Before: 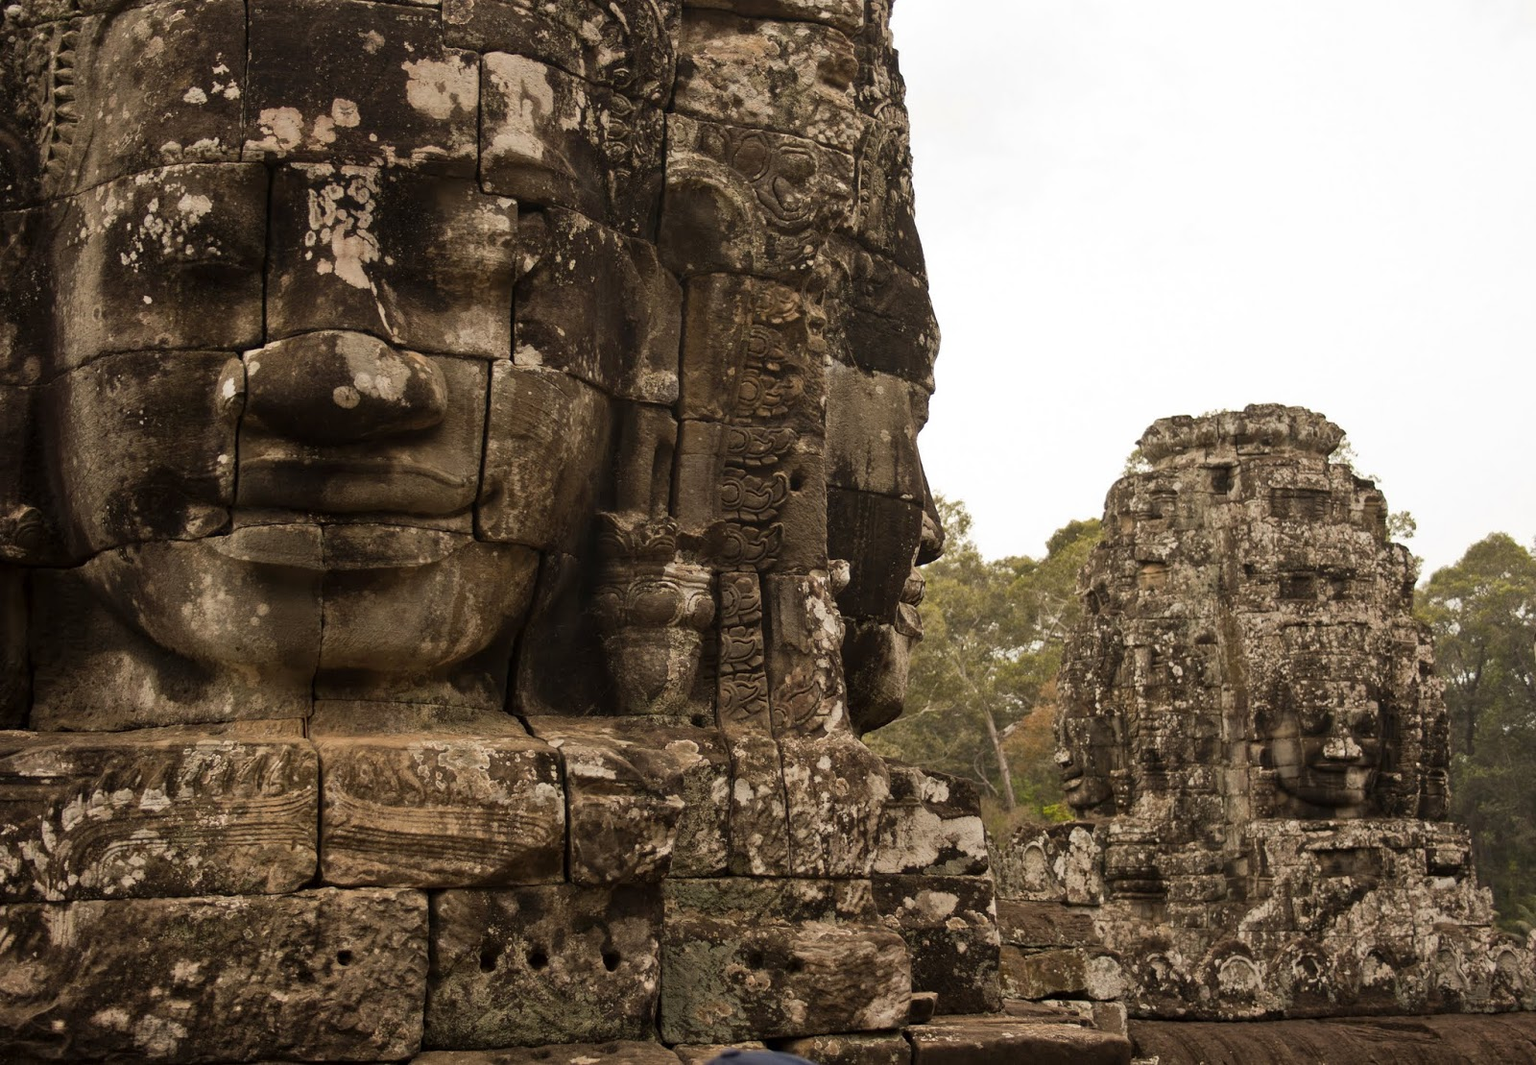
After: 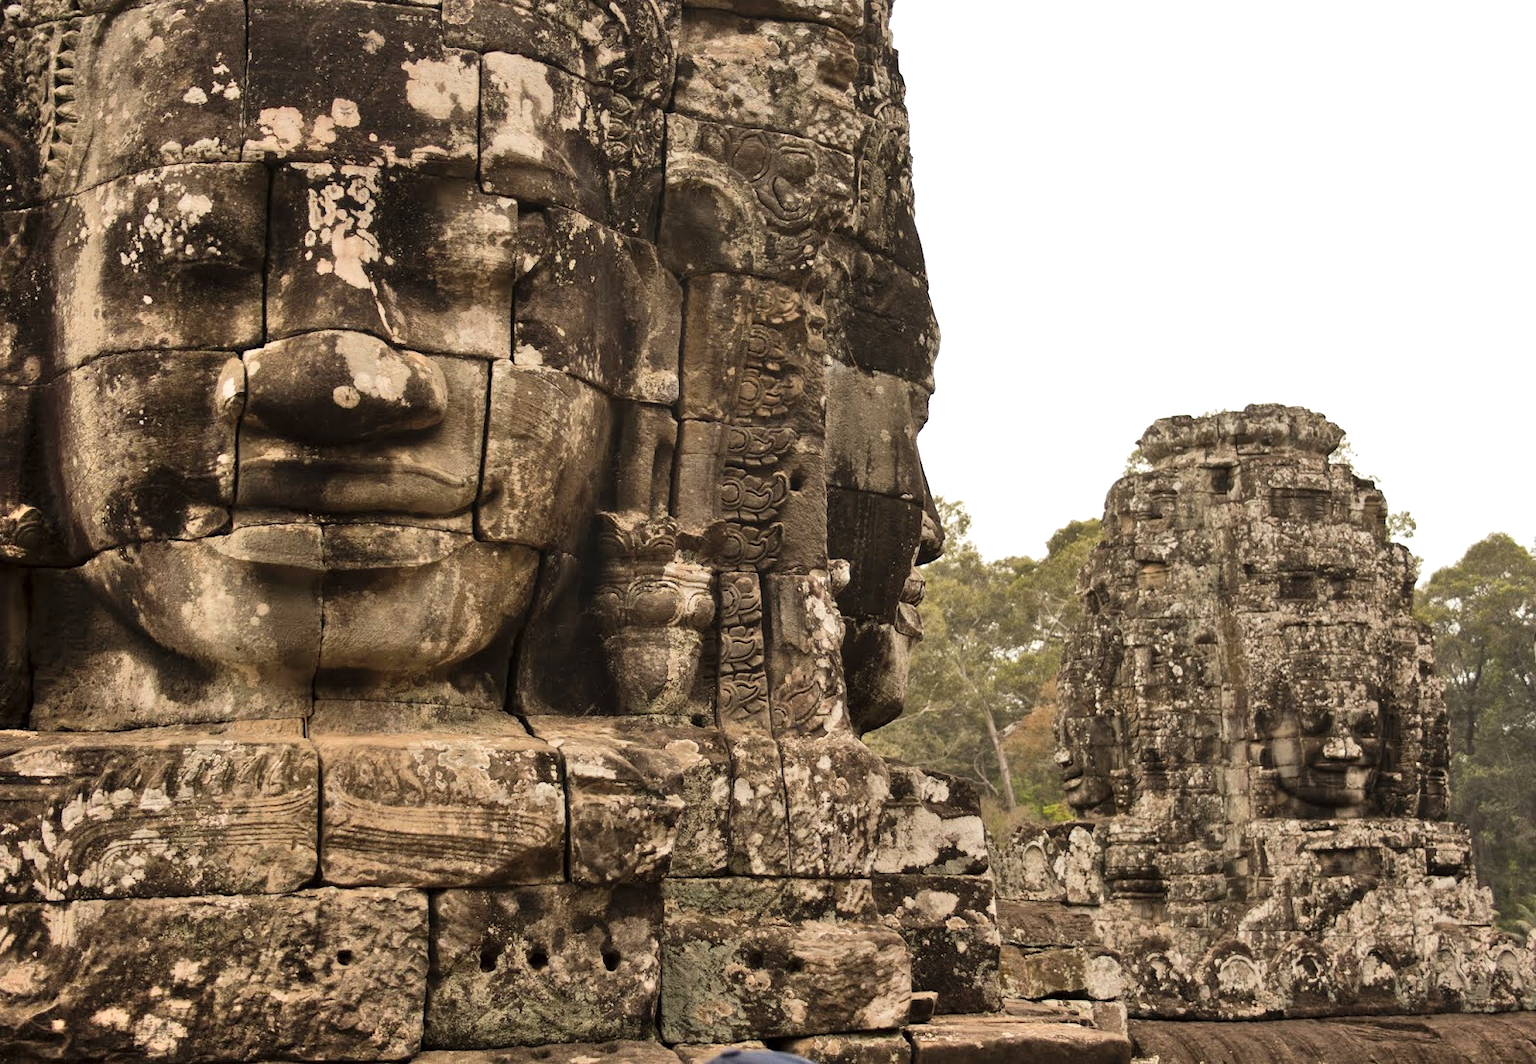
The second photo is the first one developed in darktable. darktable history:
shadows and highlights: radius 113.46, shadows 51.15, white point adjustment 9, highlights -3.54, soften with gaussian
